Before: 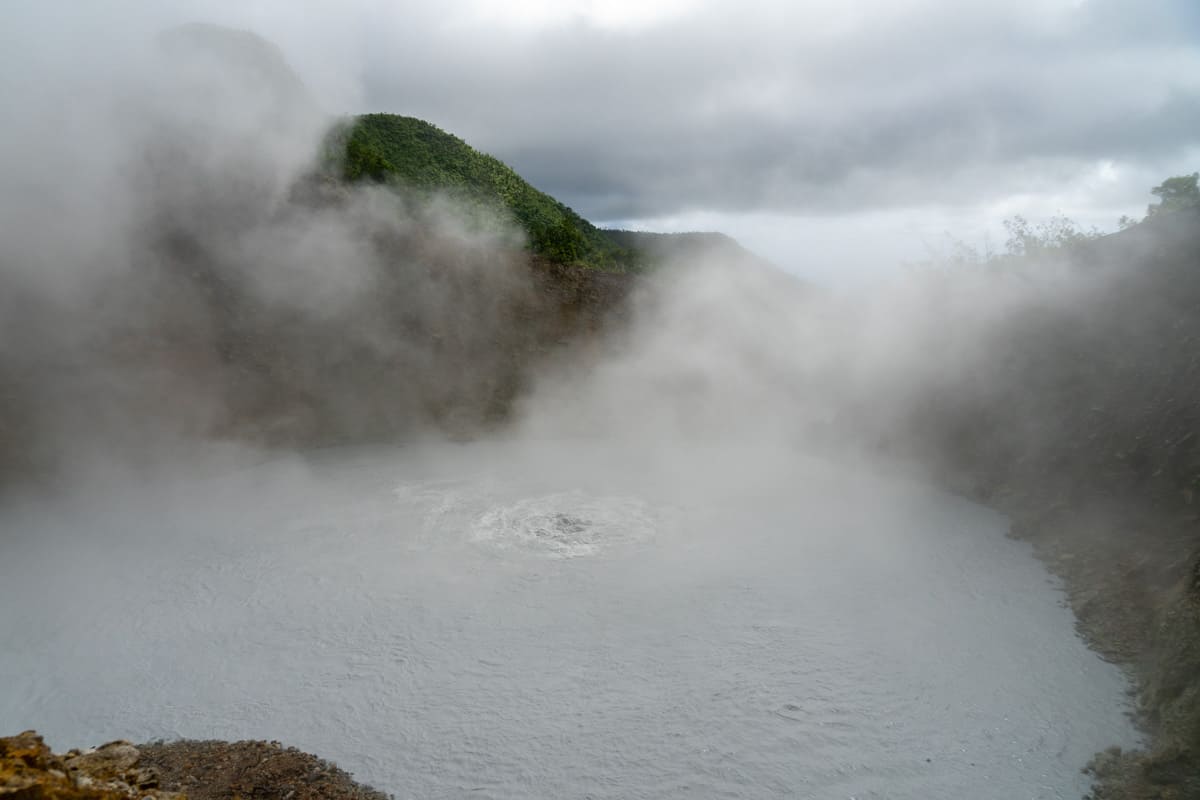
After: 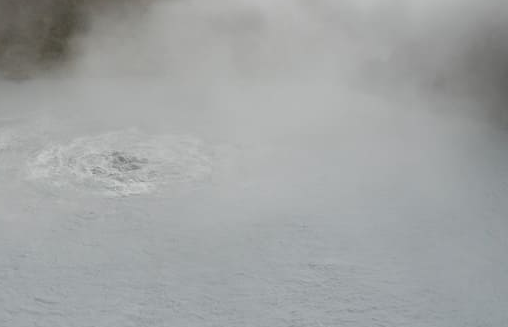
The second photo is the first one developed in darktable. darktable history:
crop: left 37.005%, top 45.358%, right 20.647%, bottom 13.649%
